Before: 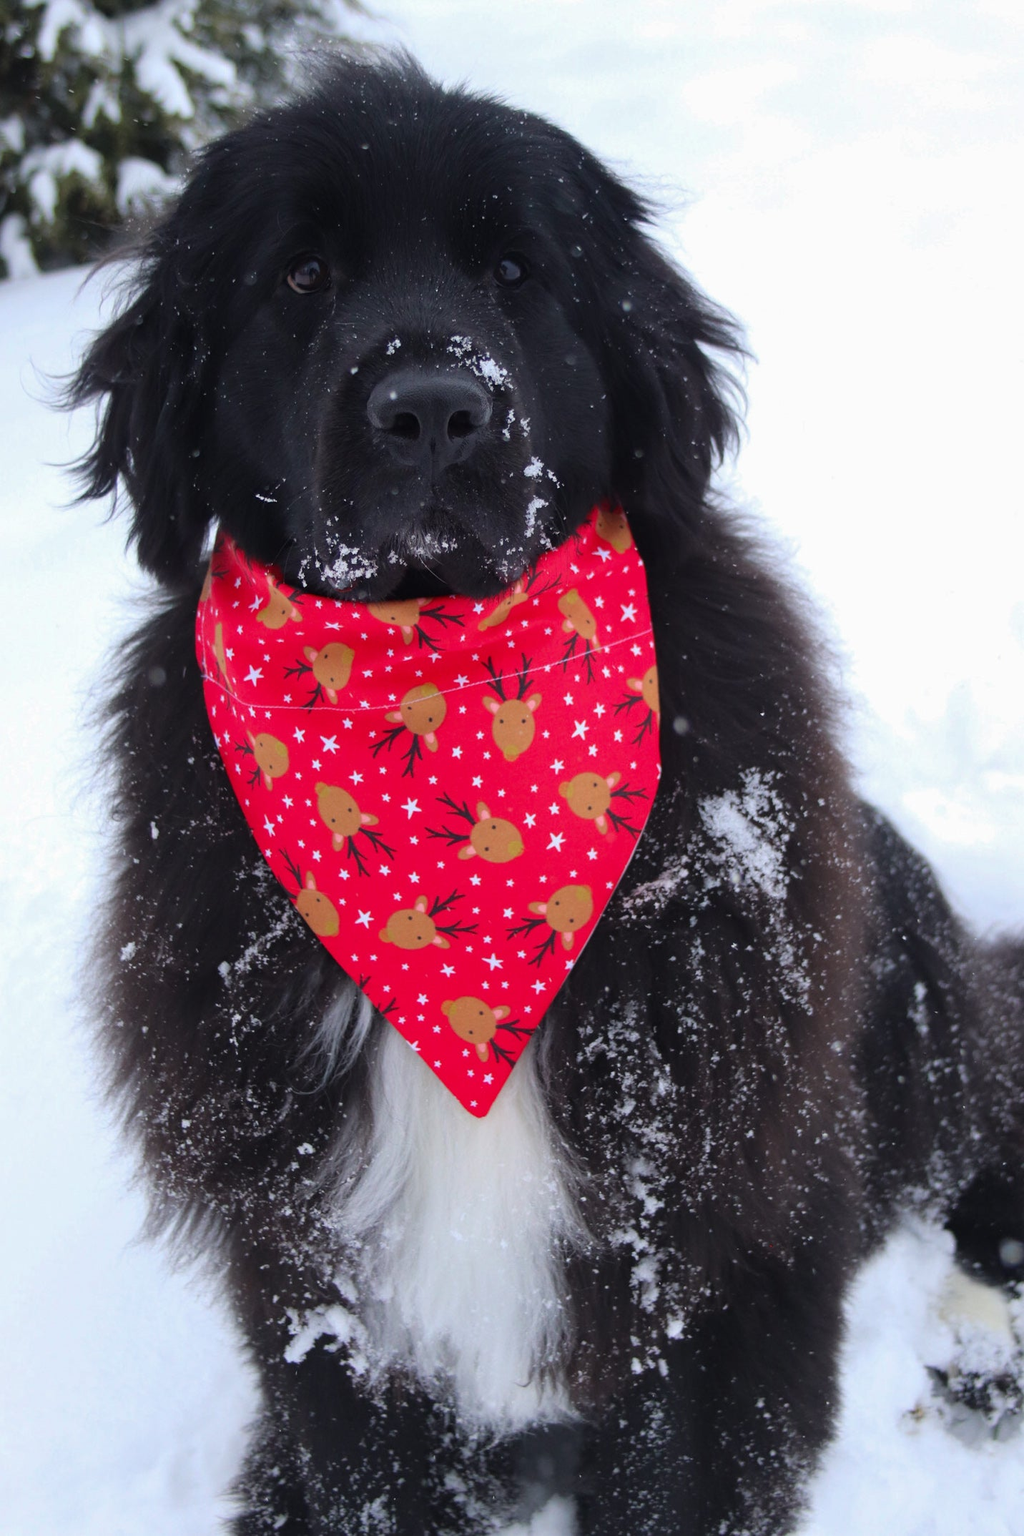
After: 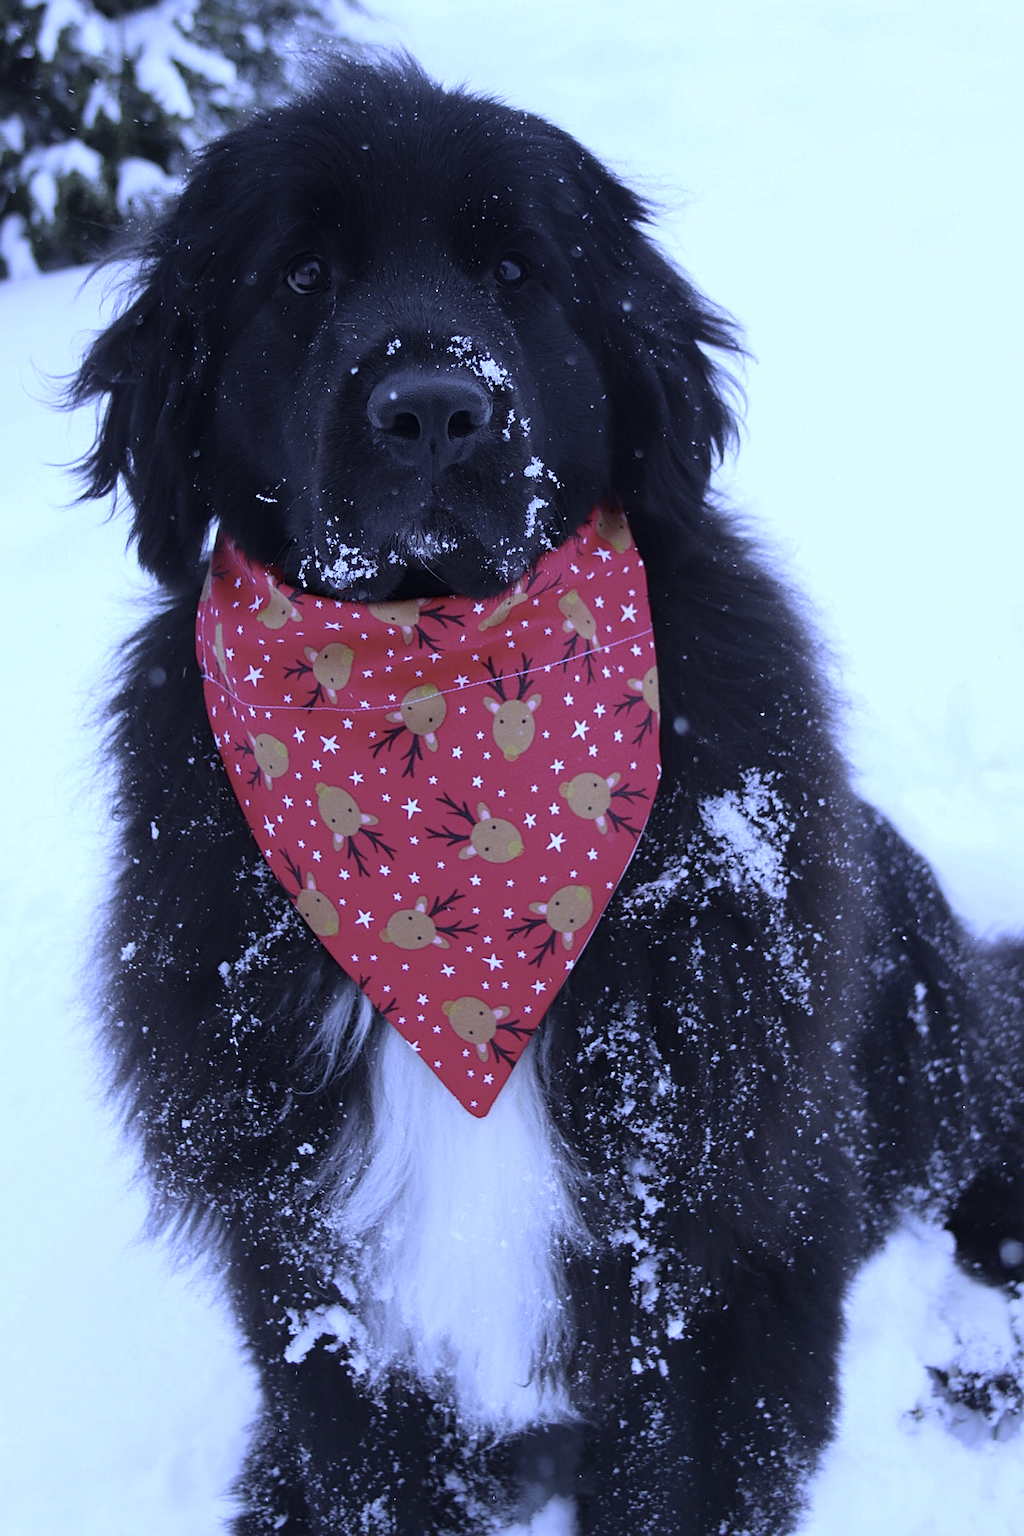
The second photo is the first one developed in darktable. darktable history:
white balance: red 0.766, blue 1.537
sharpen: radius 1.967
contrast brightness saturation: contrast 0.1, saturation -0.36
